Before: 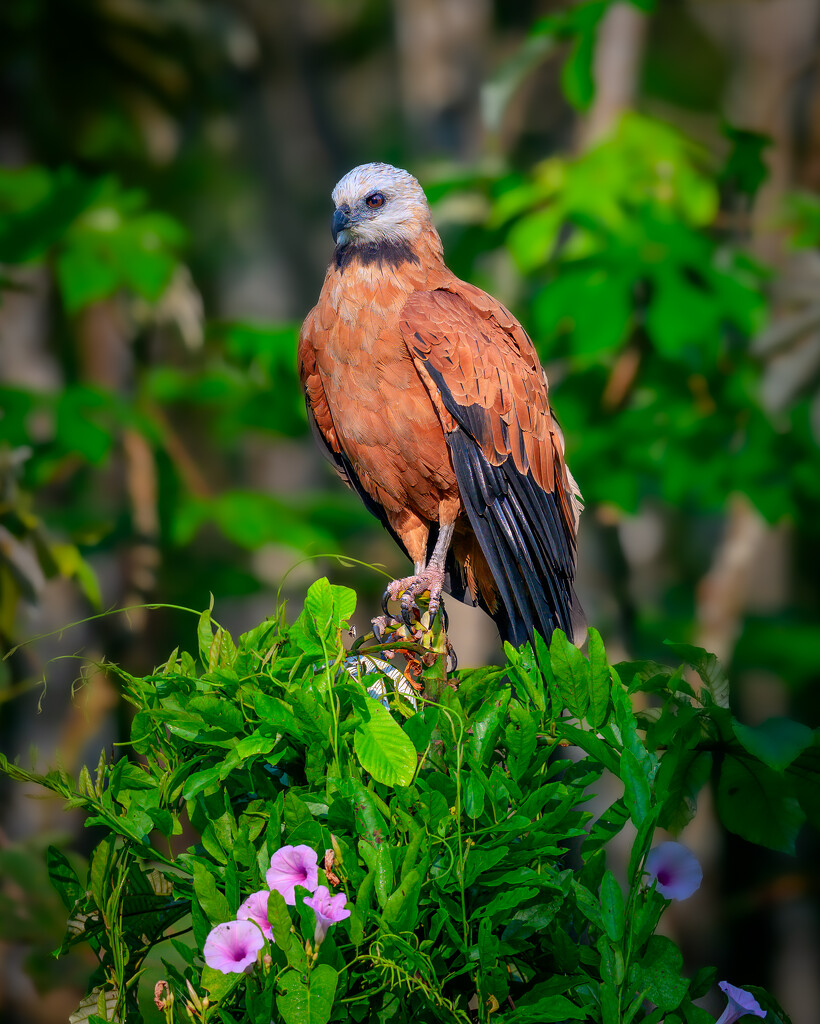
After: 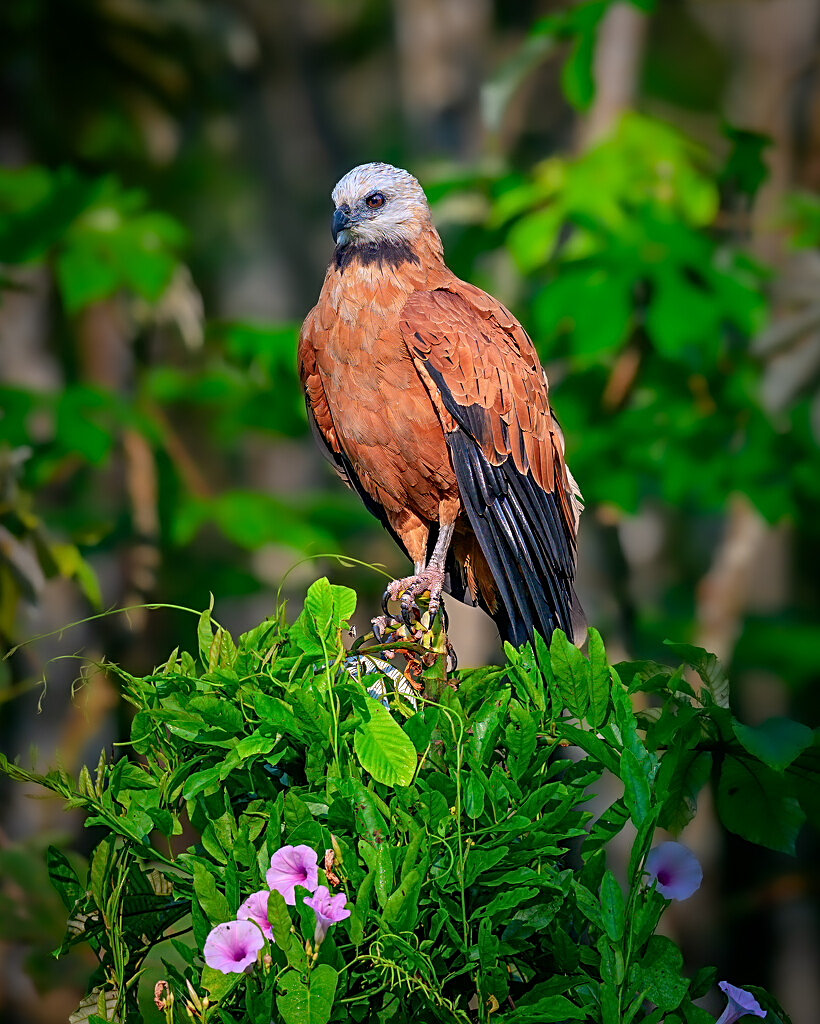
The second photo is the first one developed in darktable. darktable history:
sharpen: radius 2.554, amount 0.643
